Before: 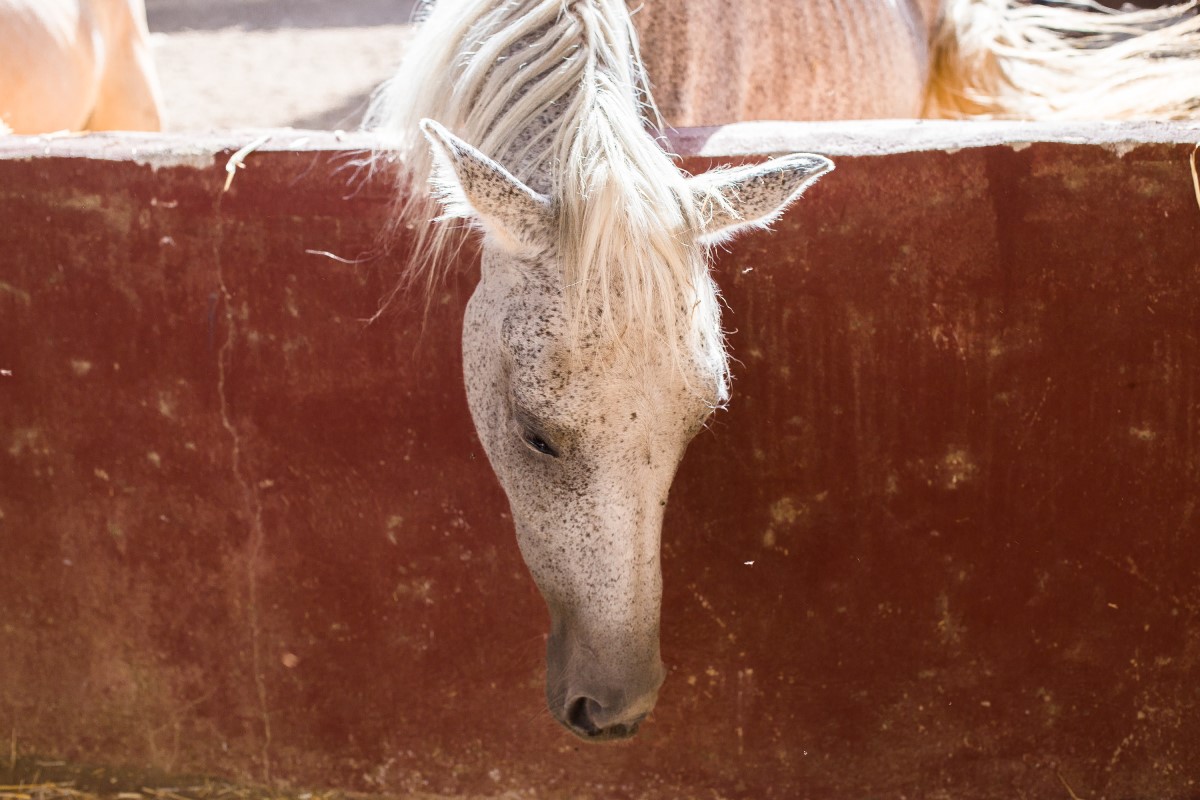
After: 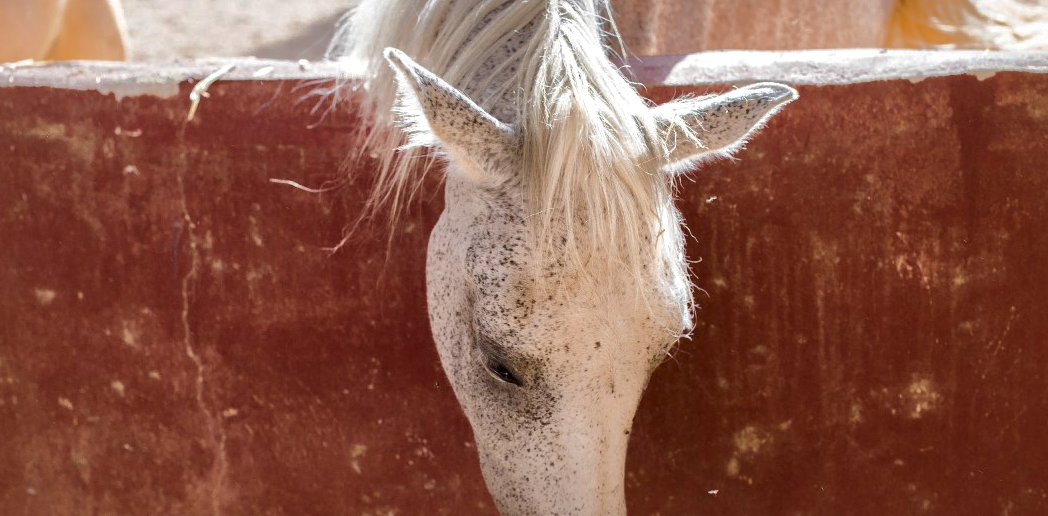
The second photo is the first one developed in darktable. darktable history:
crop: left 3.015%, top 8.969%, right 9.647%, bottom 26.457%
shadows and highlights: shadows 38.43, highlights -74.54
local contrast: mode bilateral grid, contrast 100, coarseness 100, detail 165%, midtone range 0.2
